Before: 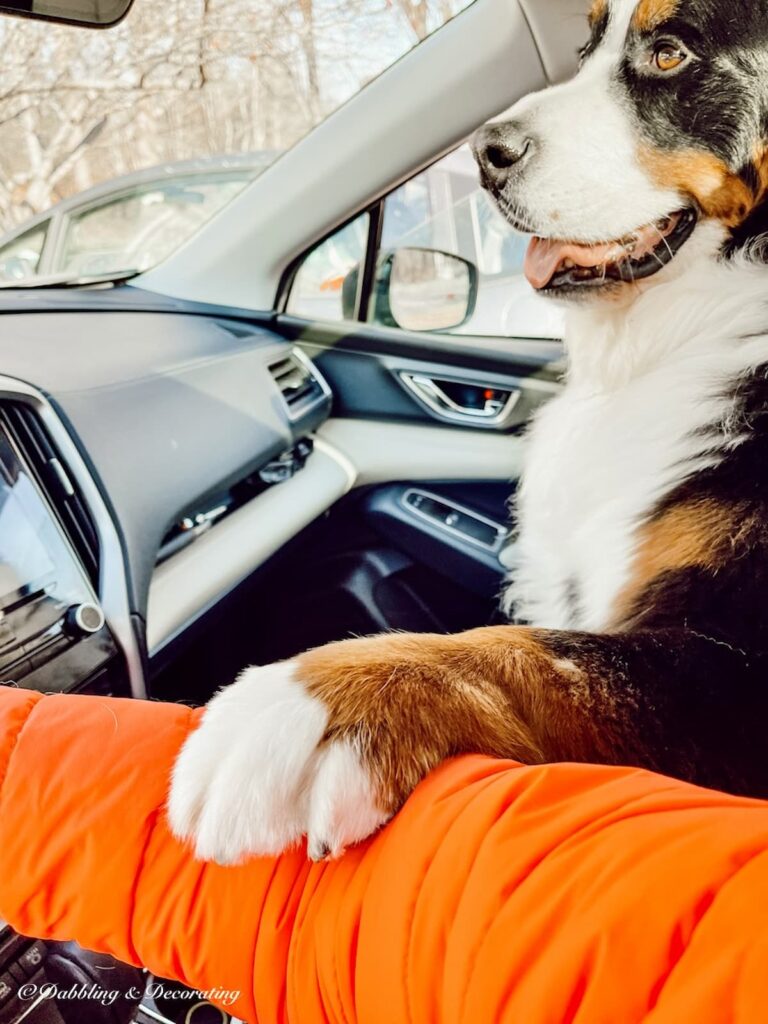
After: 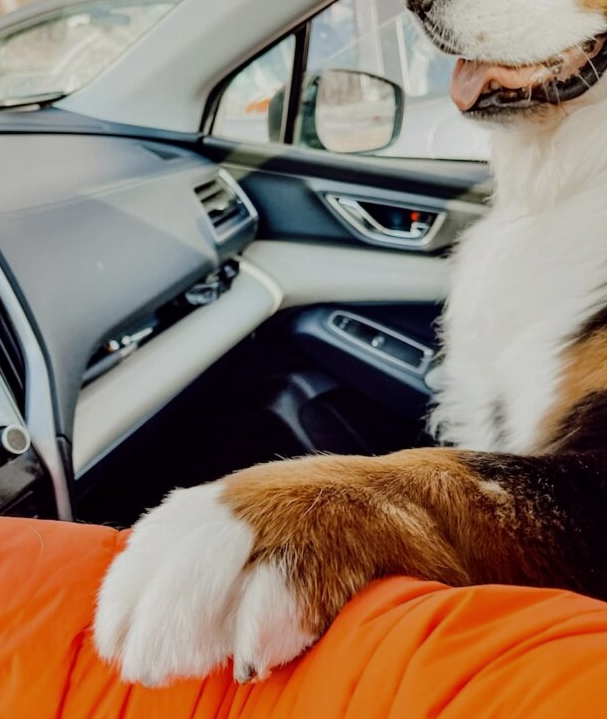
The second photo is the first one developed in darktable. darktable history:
shadows and highlights: shadows -9.53, white point adjustment 1.59, highlights 9.1
exposure: exposure -0.965 EV, compensate exposure bias true, compensate highlight preservation false
tone equalizer: -8 EV -0.39 EV, -7 EV -0.365 EV, -6 EV -0.321 EV, -5 EV -0.203 EV, -3 EV 0.235 EV, -2 EV 0.339 EV, -1 EV 0.378 EV, +0 EV 0.437 EV
crop: left 9.638%, top 17.404%, right 11.276%, bottom 12.329%
